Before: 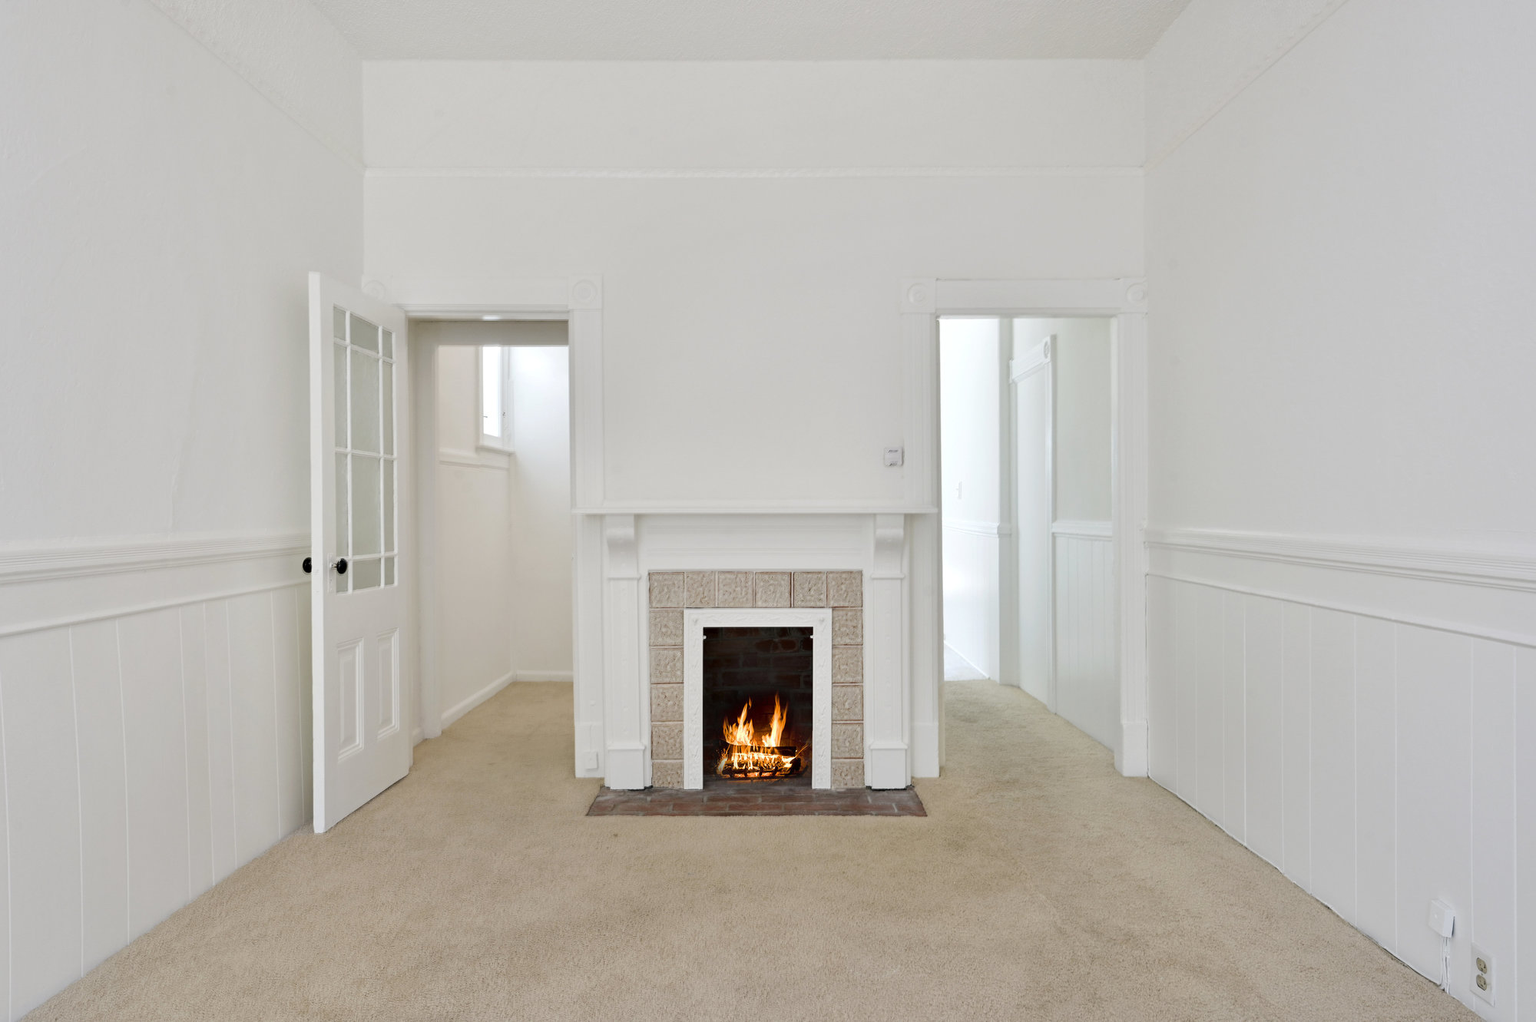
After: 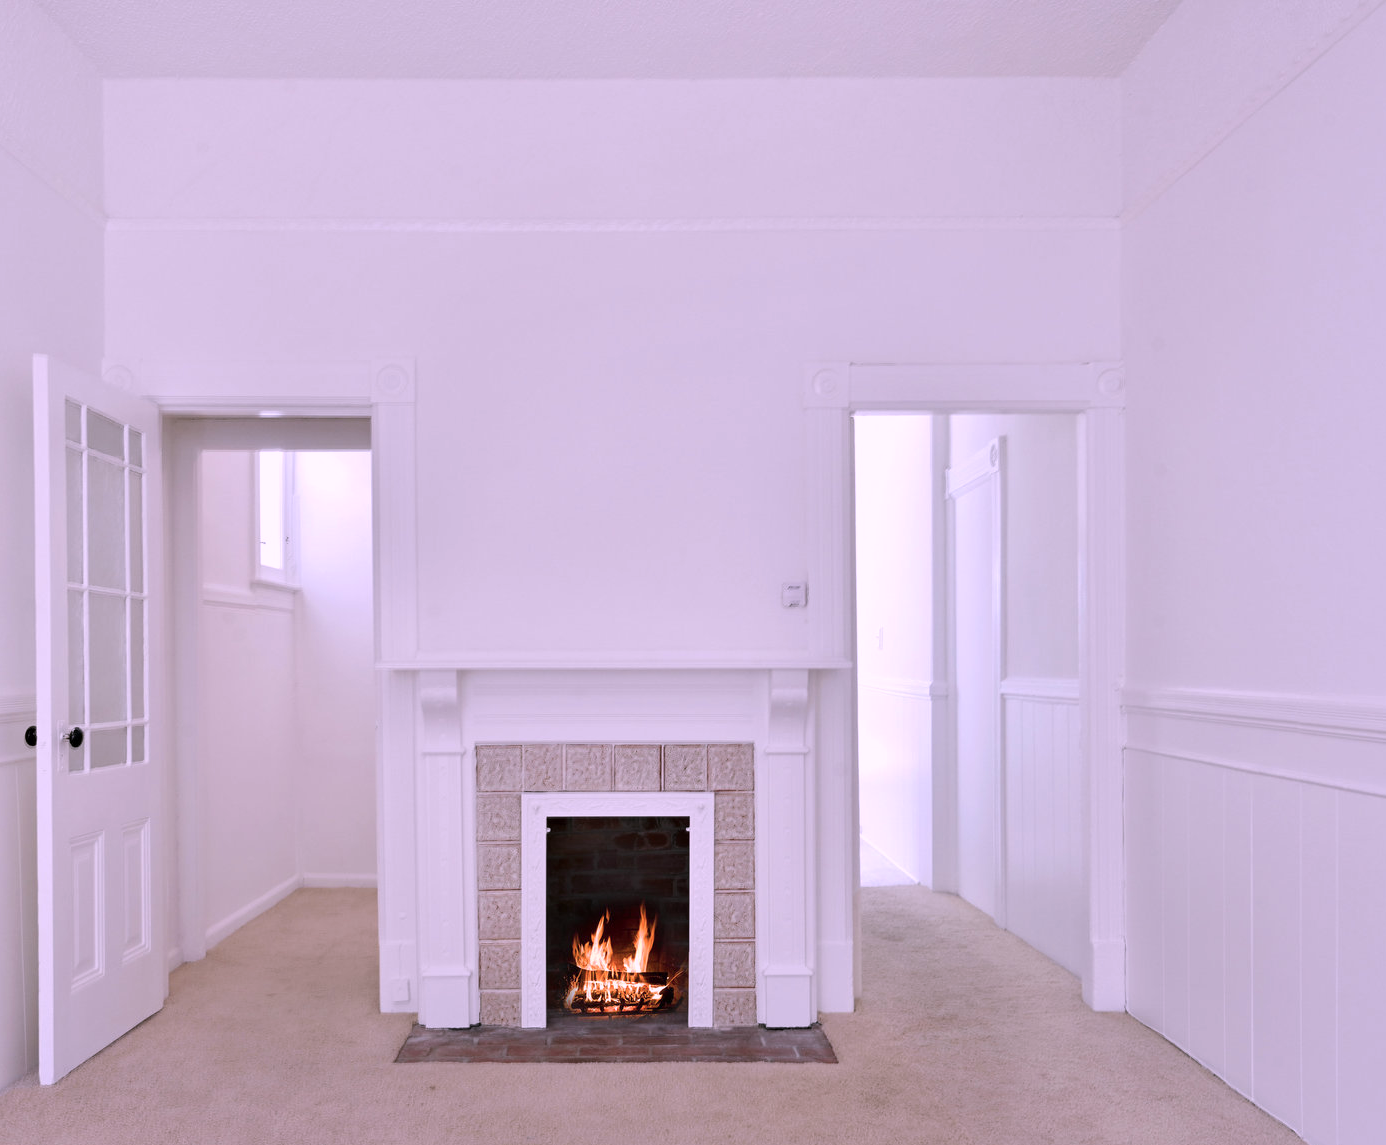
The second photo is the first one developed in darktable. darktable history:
color correction: highlights a* 15.46, highlights b* -20.56
crop: left 18.479%, right 12.2%, bottom 13.971%
